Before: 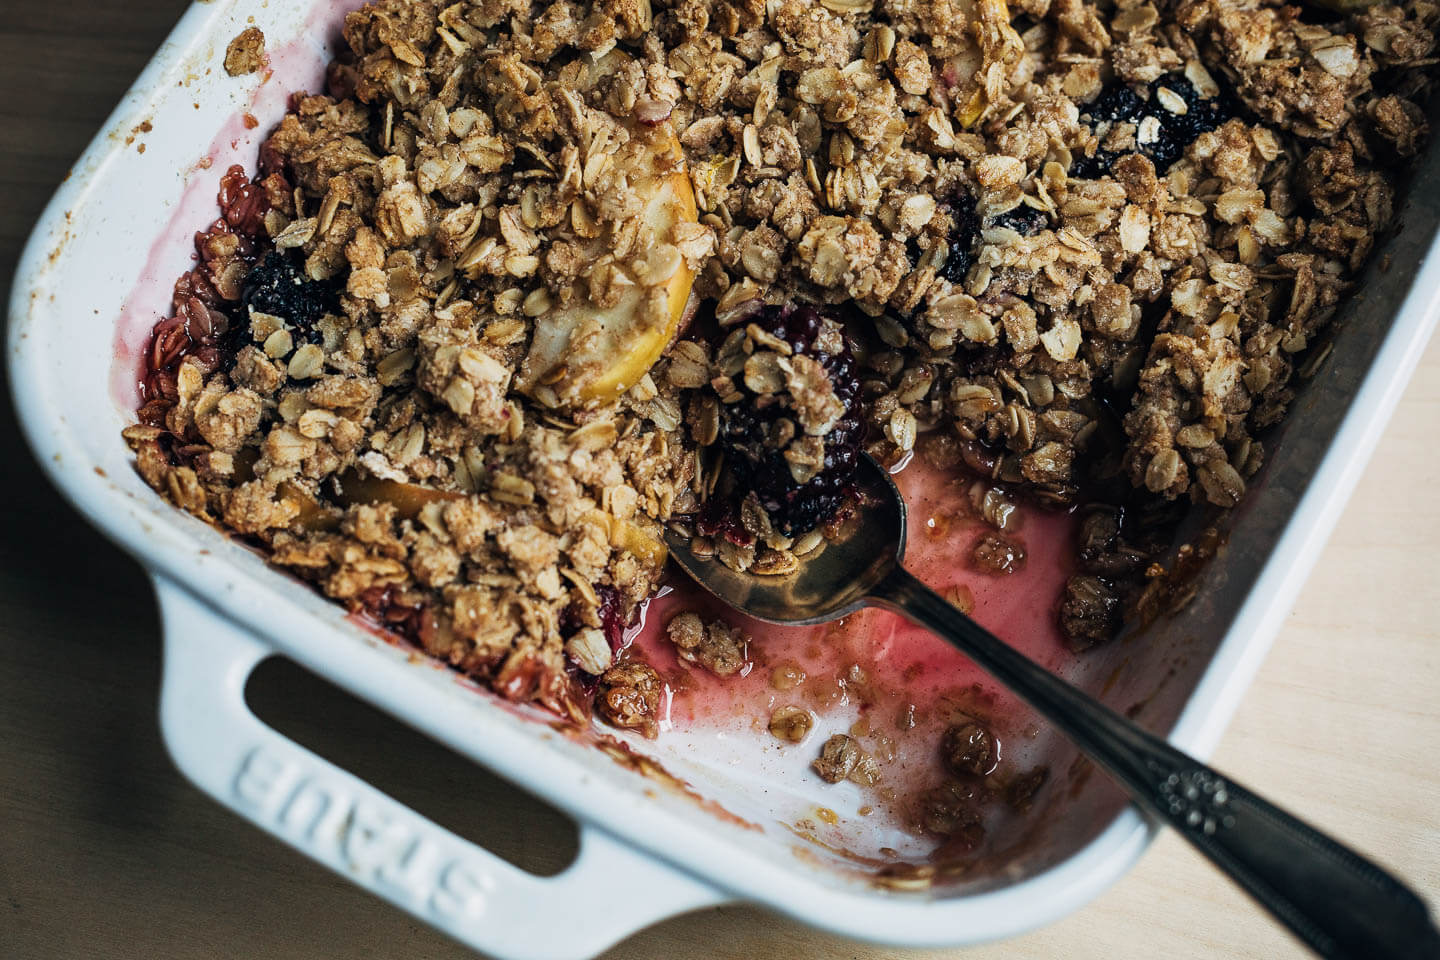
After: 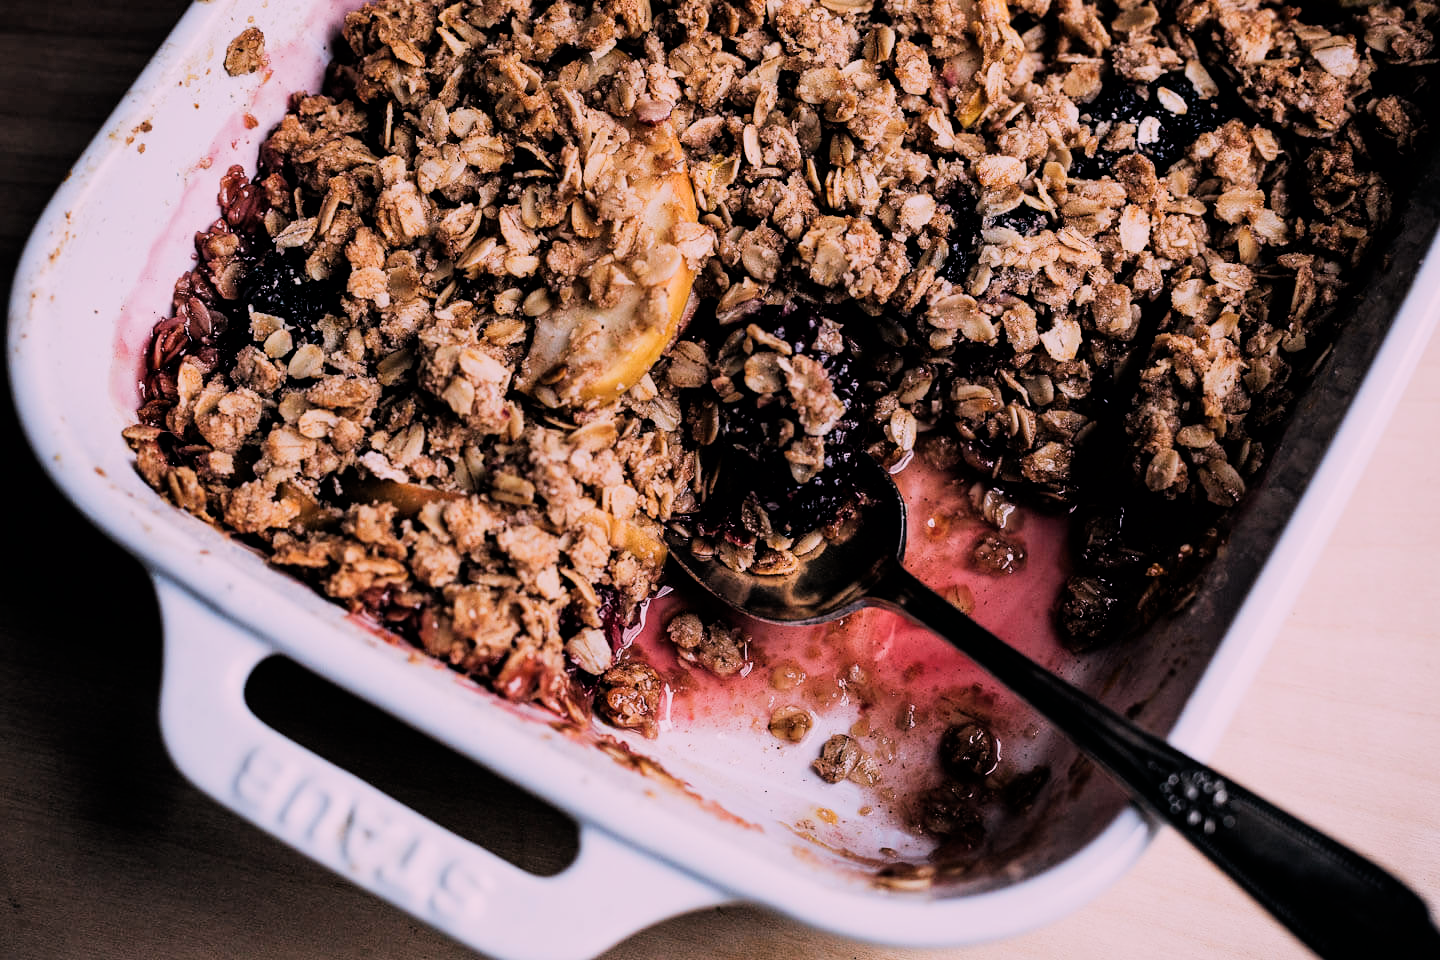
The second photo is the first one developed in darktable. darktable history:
filmic rgb: black relative exposure -5 EV, hardness 2.88, contrast 1.3, highlights saturation mix -30%
white balance: red 1.188, blue 1.11
